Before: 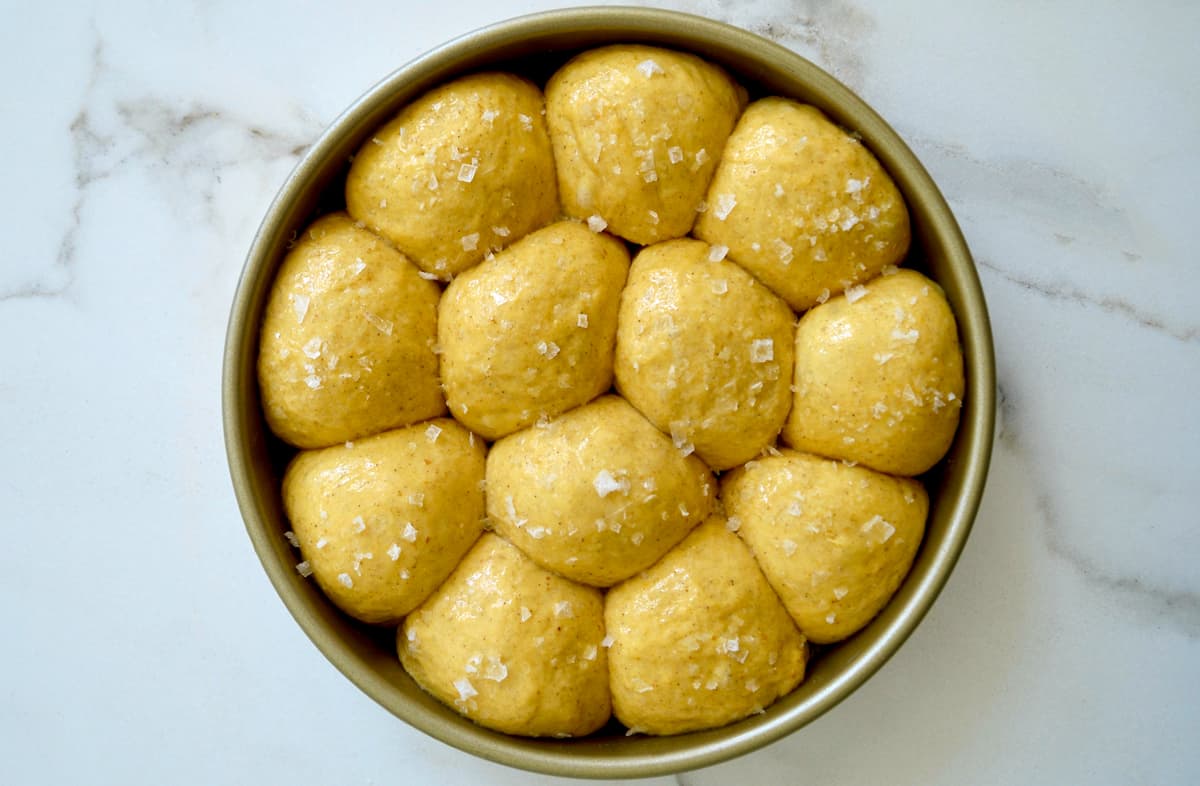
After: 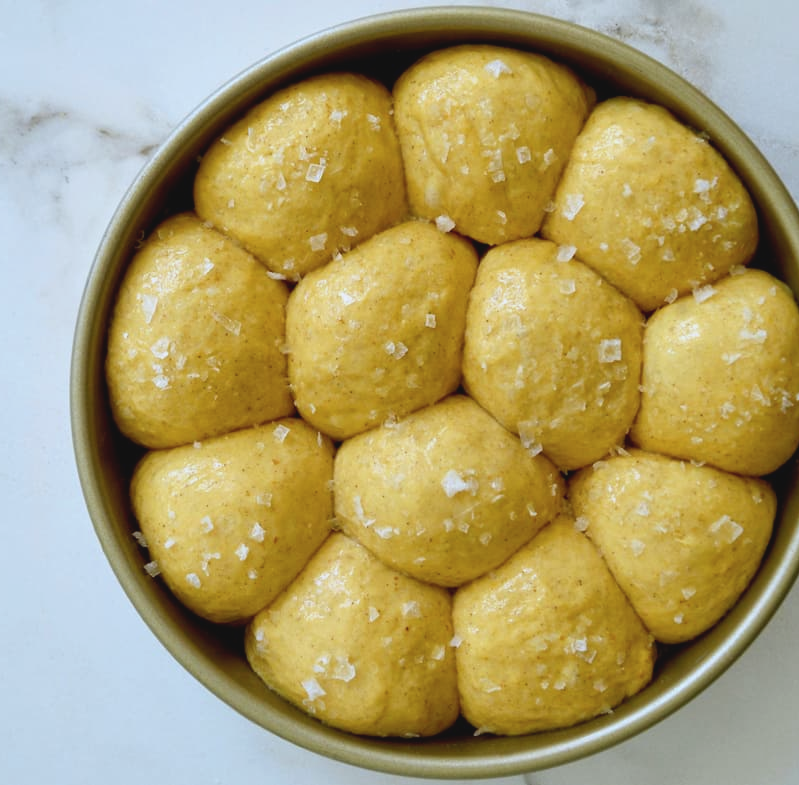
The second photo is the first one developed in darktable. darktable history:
white balance: red 0.967, blue 1.049
crop and rotate: left 12.673%, right 20.66%
contrast brightness saturation: contrast -0.1, saturation -0.1
